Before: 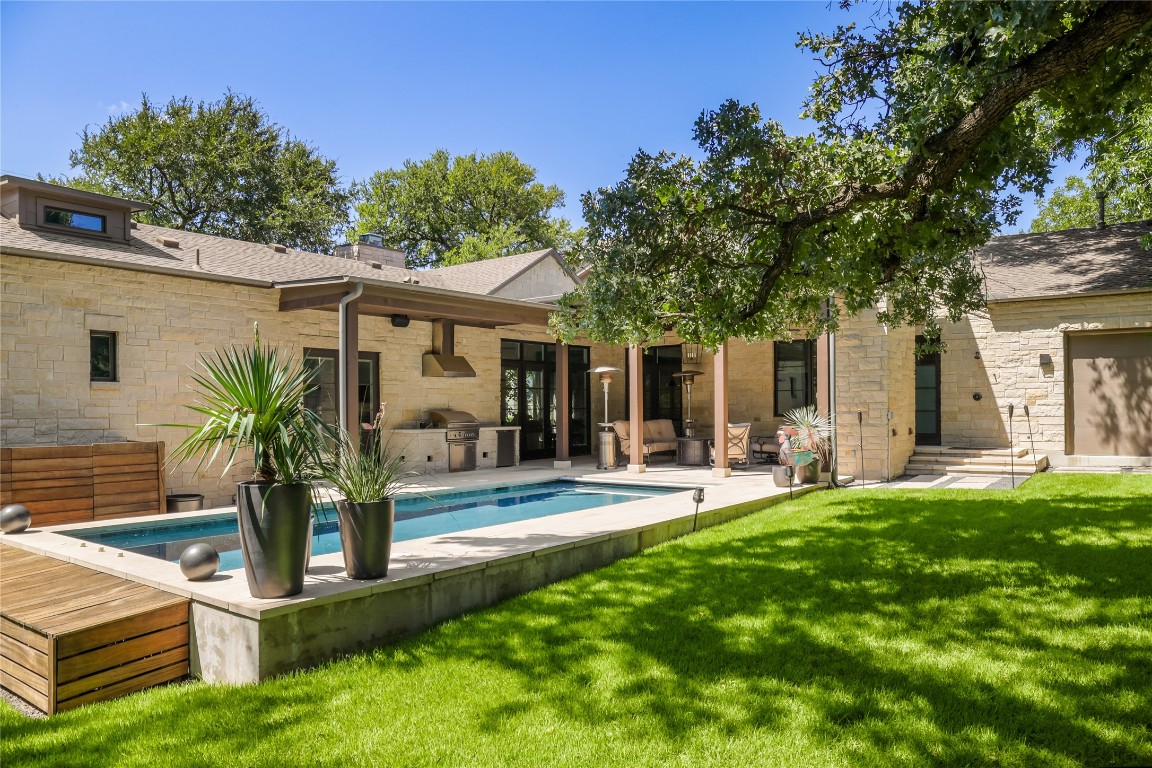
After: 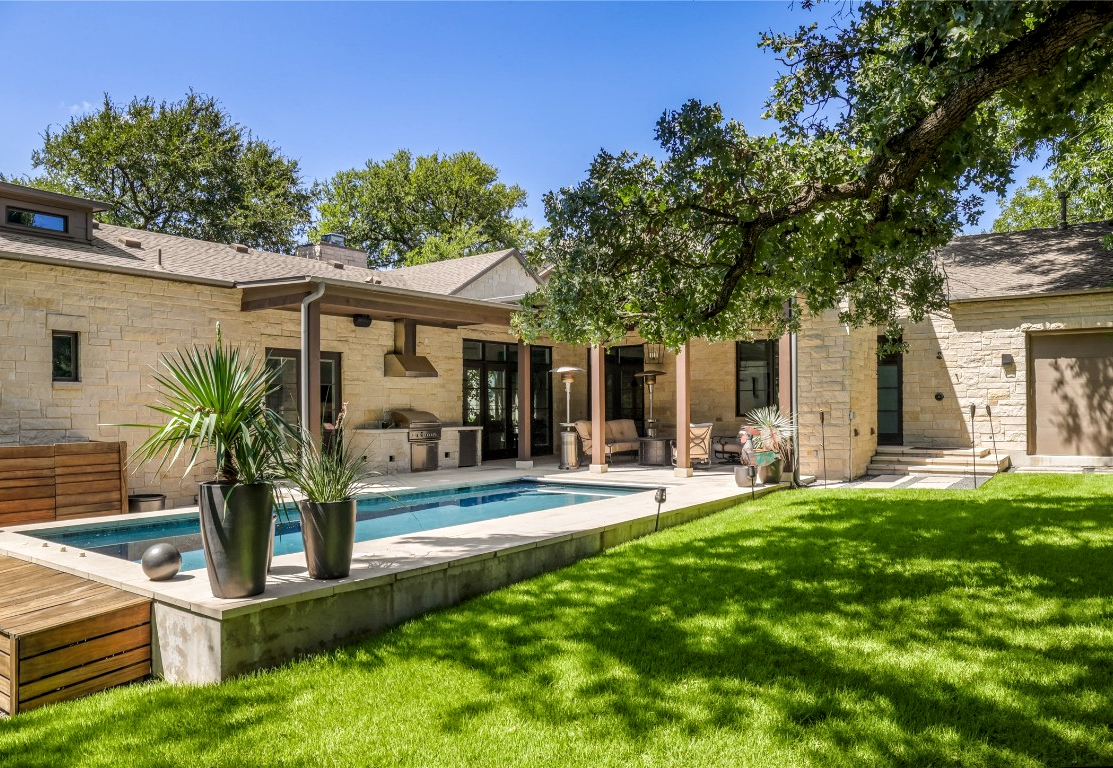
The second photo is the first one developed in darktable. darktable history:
crop and rotate: left 3.373%
local contrast: on, module defaults
